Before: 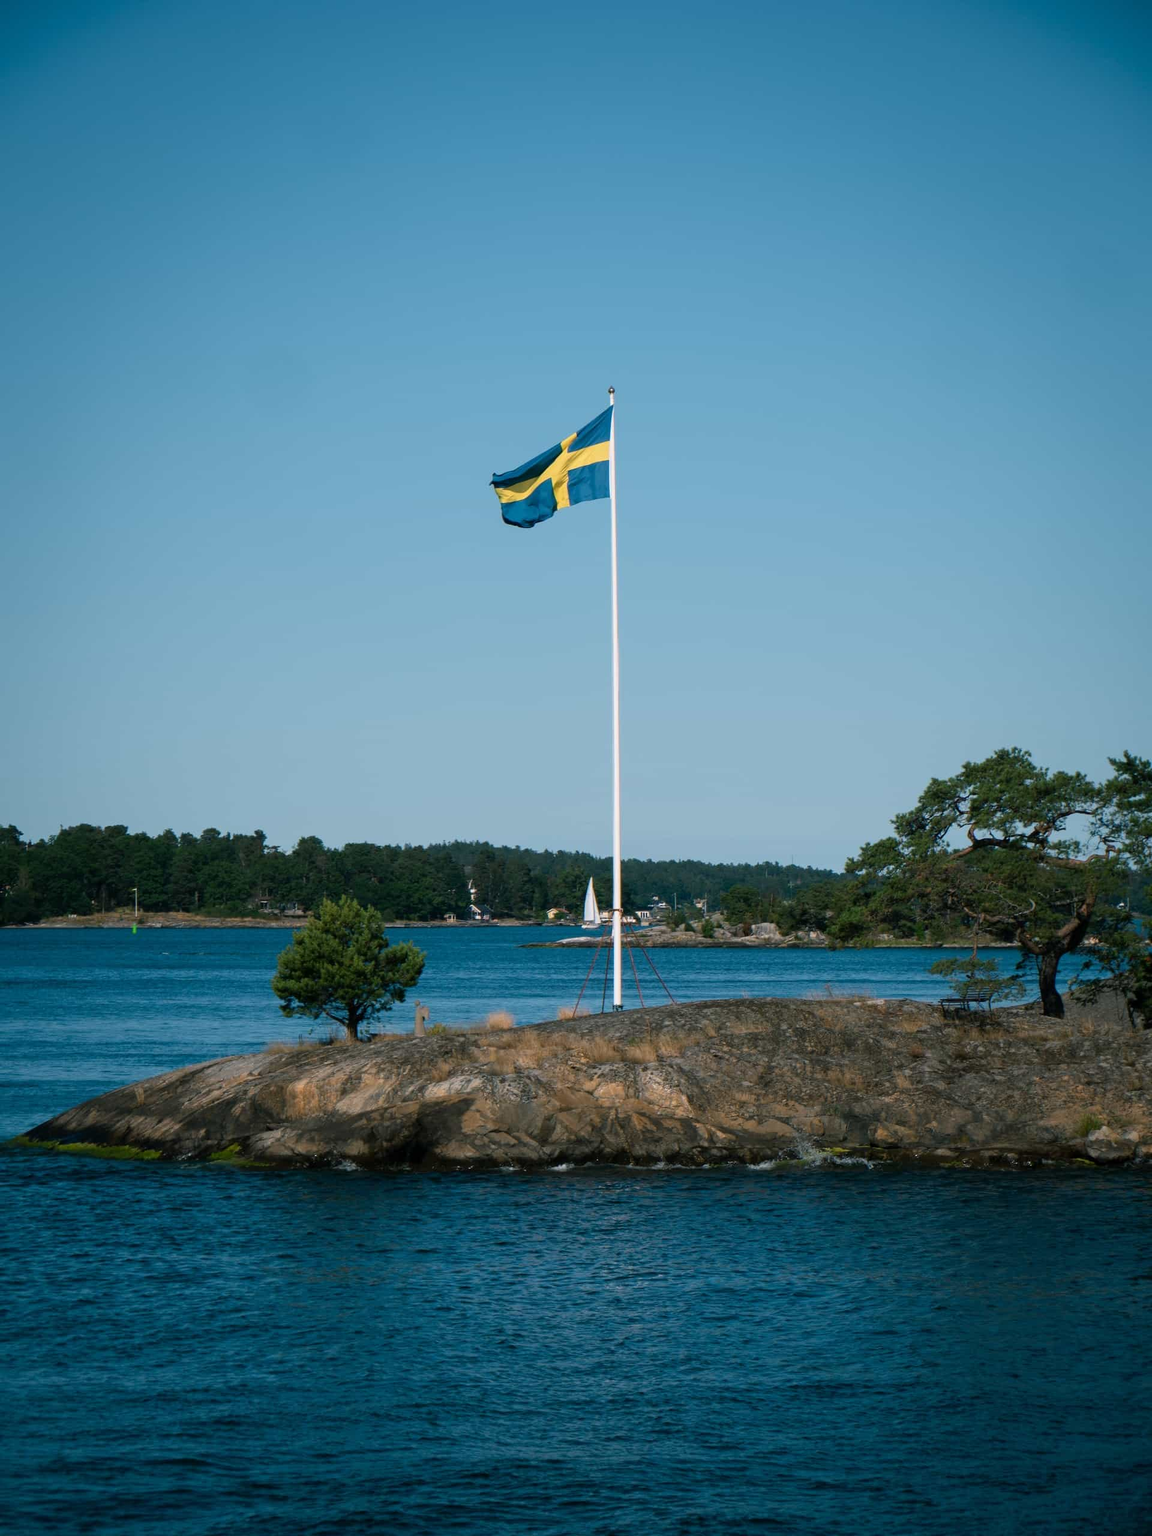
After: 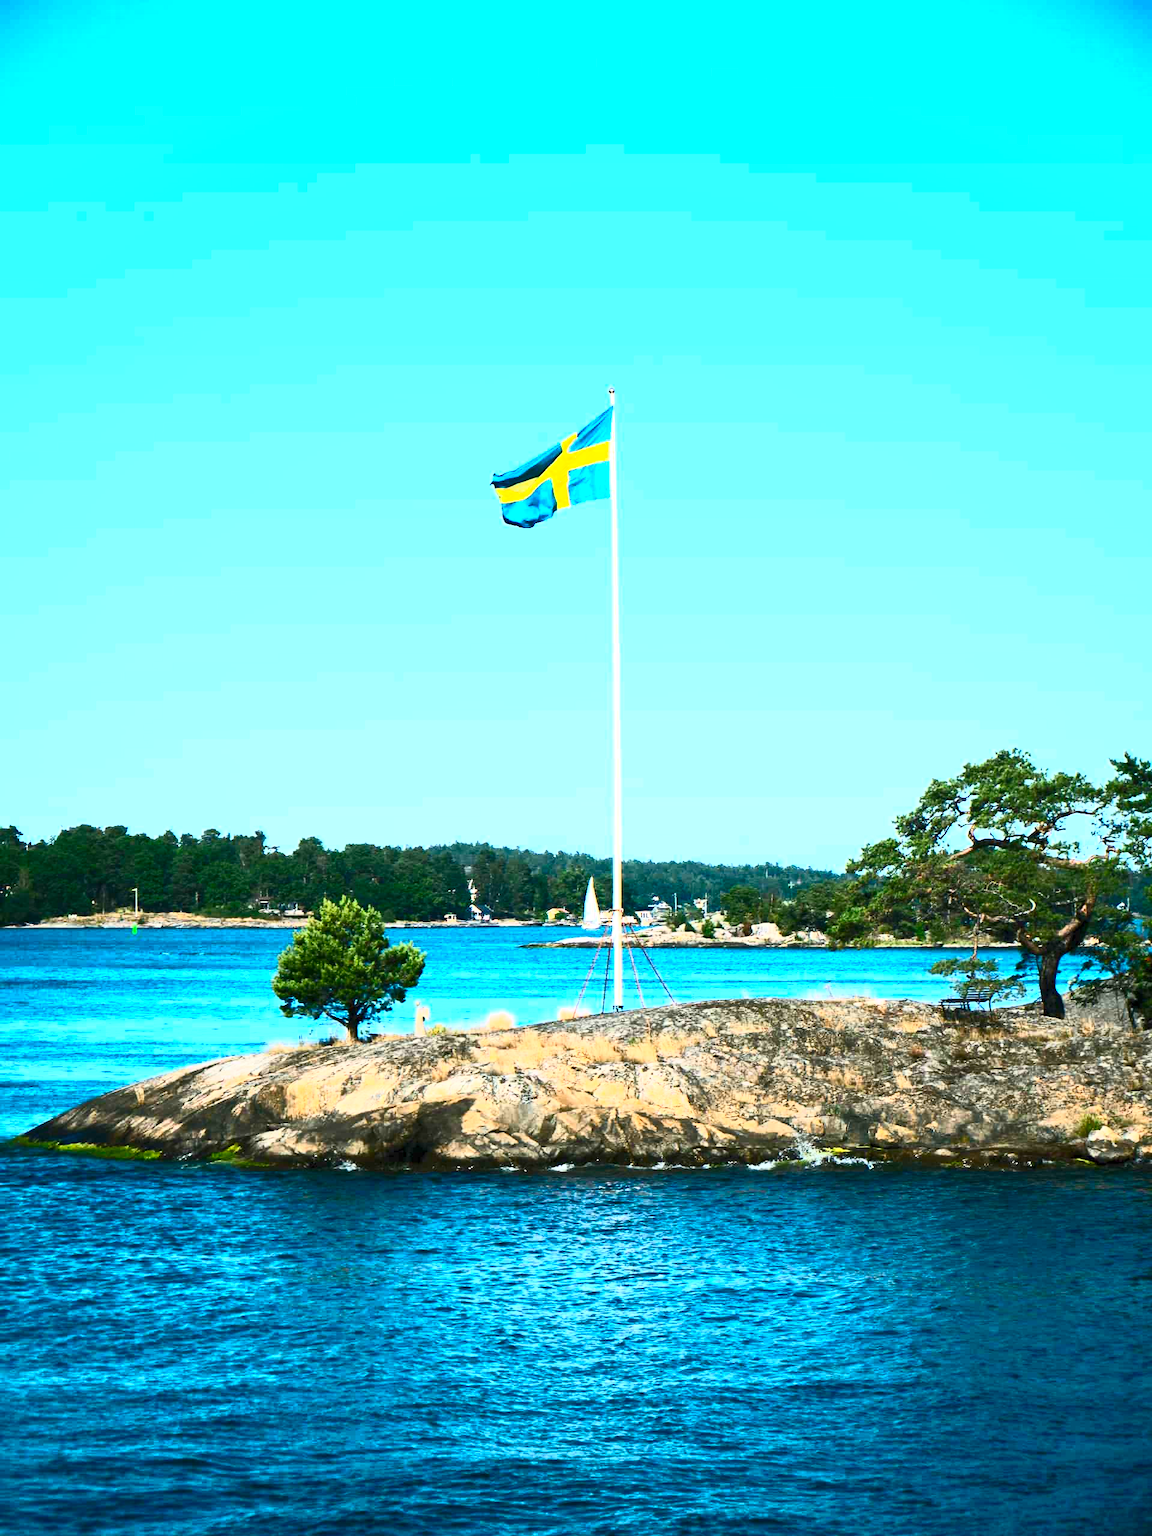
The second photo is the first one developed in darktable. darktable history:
contrast equalizer: y [[0.511, 0.558, 0.631, 0.632, 0.559, 0.512], [0.5 ×6], [0.5 ×6], [0 ×6], [0 ×6]], mix 0.148
exposure: black level correction 0, exposure 1.2 EV, compensate highlight preservation false
contrast brightness saturation: contrast 0.844, brightness 0.609, saturation 0.585
